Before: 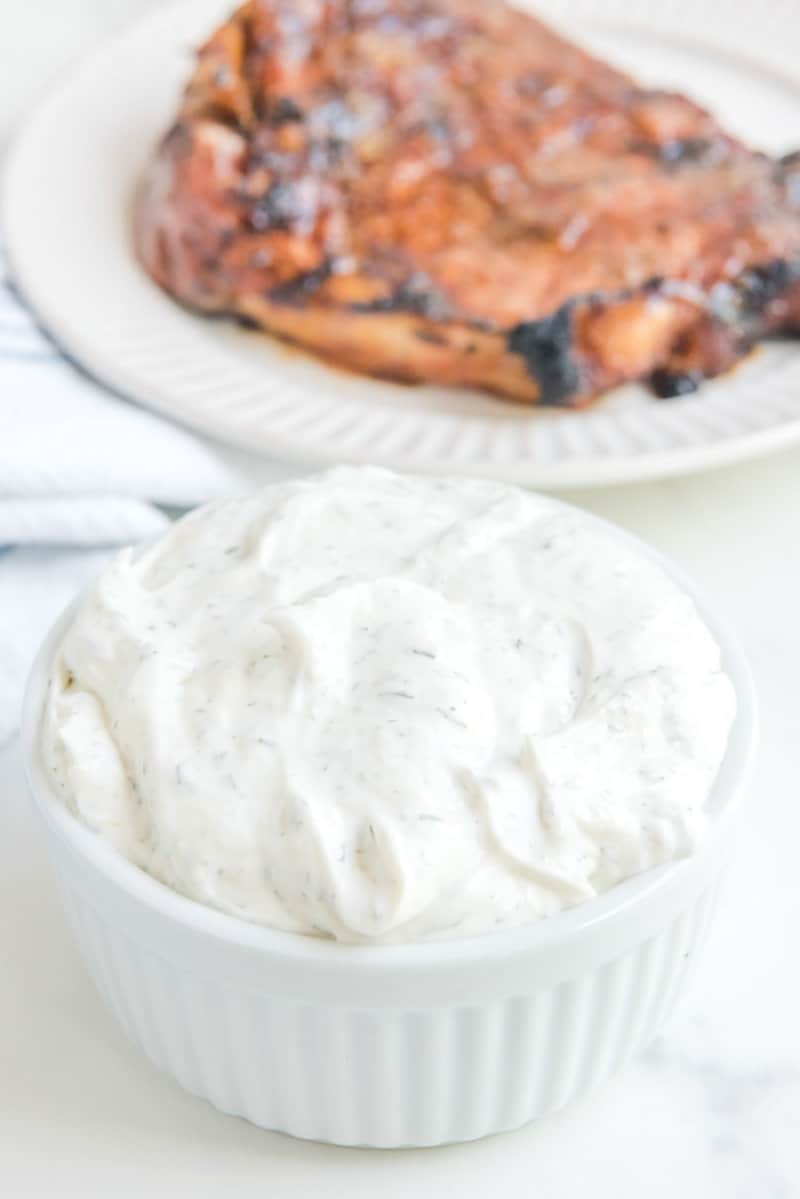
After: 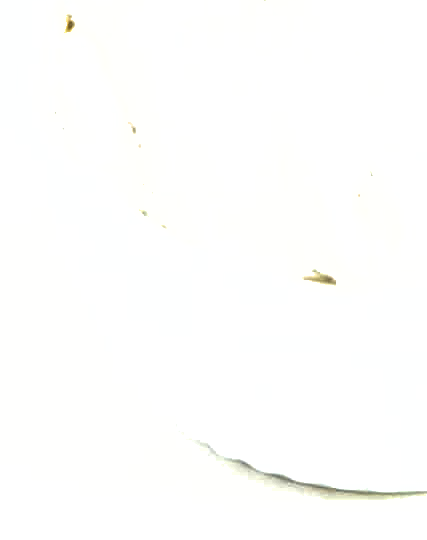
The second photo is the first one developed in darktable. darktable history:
shadows and highlights: shadows -19.91, highlights -73.15
crop and rotate: top 54.778%, right 46.61%, bottom 0.159%
exposure: black level correction 0, exposure 1 EV, compensate exposure bias true, compensate highlight preservation false
contrast brightness saturation: contrast 0.11, saturation -0.17
local contrast: on, module defaults
